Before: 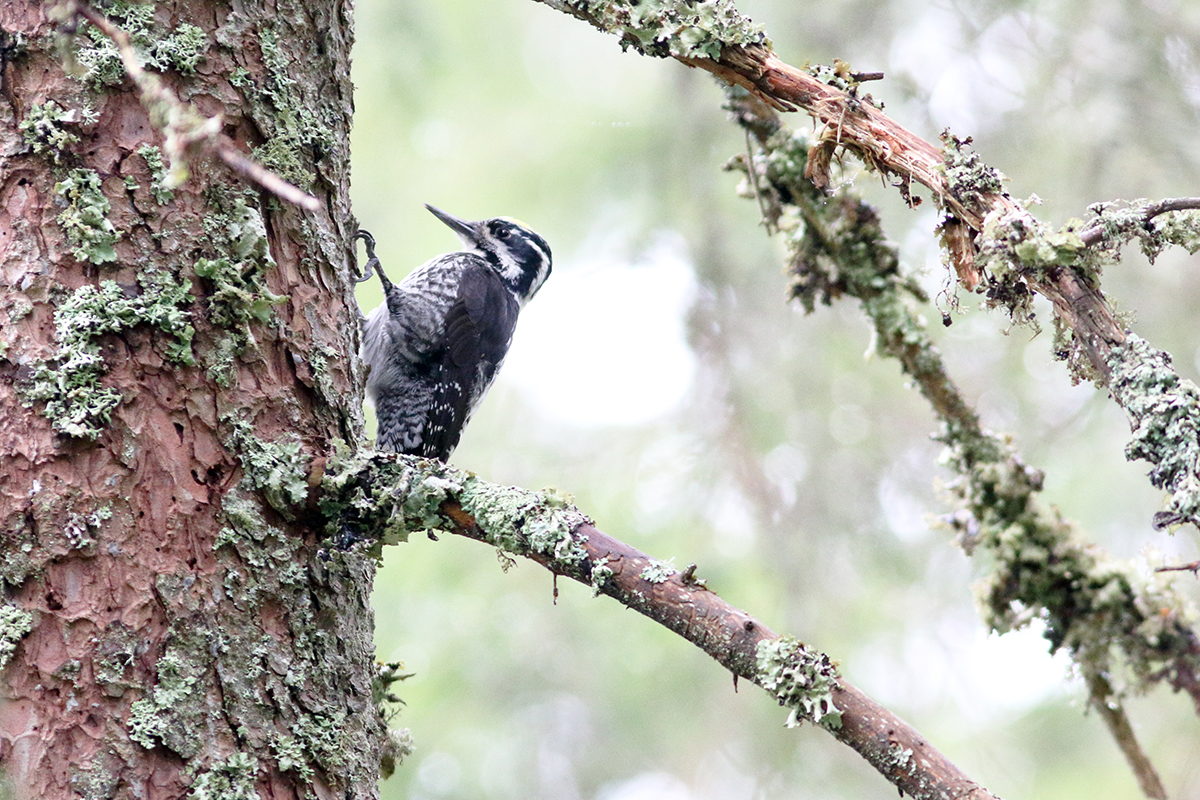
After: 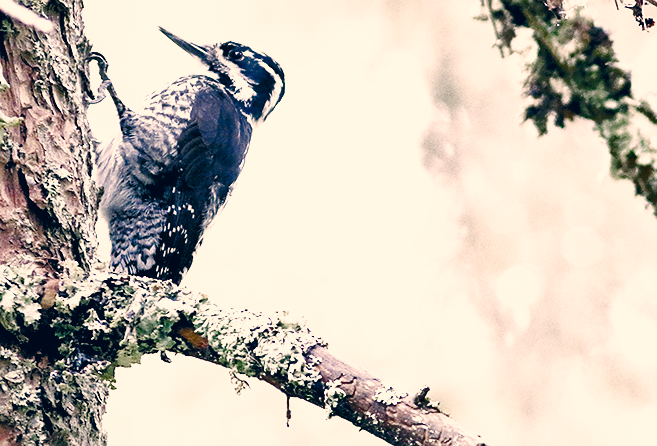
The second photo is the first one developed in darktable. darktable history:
shadows and highlights: low approximation 0.01, soften with gaussian
crop and rotate: left 22.254%, top 22.322%, right 22.938%, bottom 21.914%
filmic rgb: black relative exposure -3.89 EV, white relative exposure 3.14 EV, hardness 2.87, add noise in highlights 0.102, color science v4 (2020), type of noise poissonian
color correction: highlights a* 10.33, highlights b* 14.15, shadows a* -9.87, shadows b* -14.85
color balance rgb: perceptual saturation grading › global saturation 20%, perceptual saturation grading › highlights -50.424%, perceptual saturation grading › shadows 31.202%
sharpen: radius 1.044, threshold 0.882
exposure: black level correction 0, exposure 1.001 EV, compensate highlight preservation false
